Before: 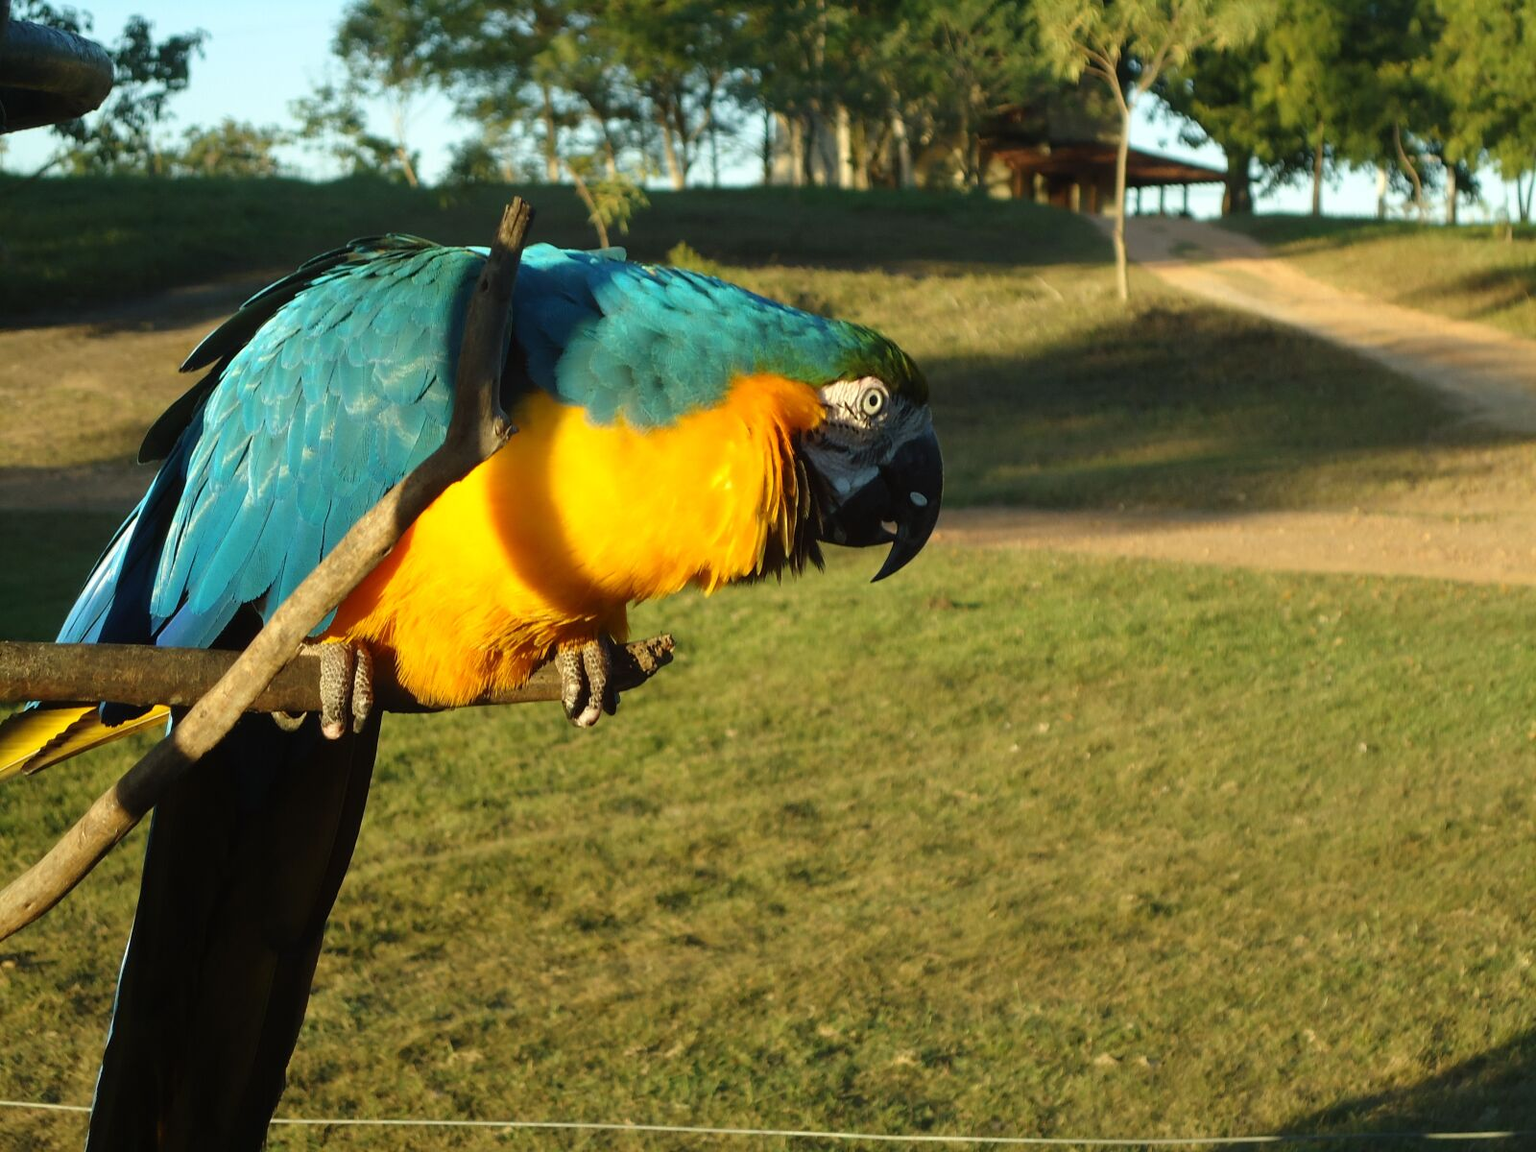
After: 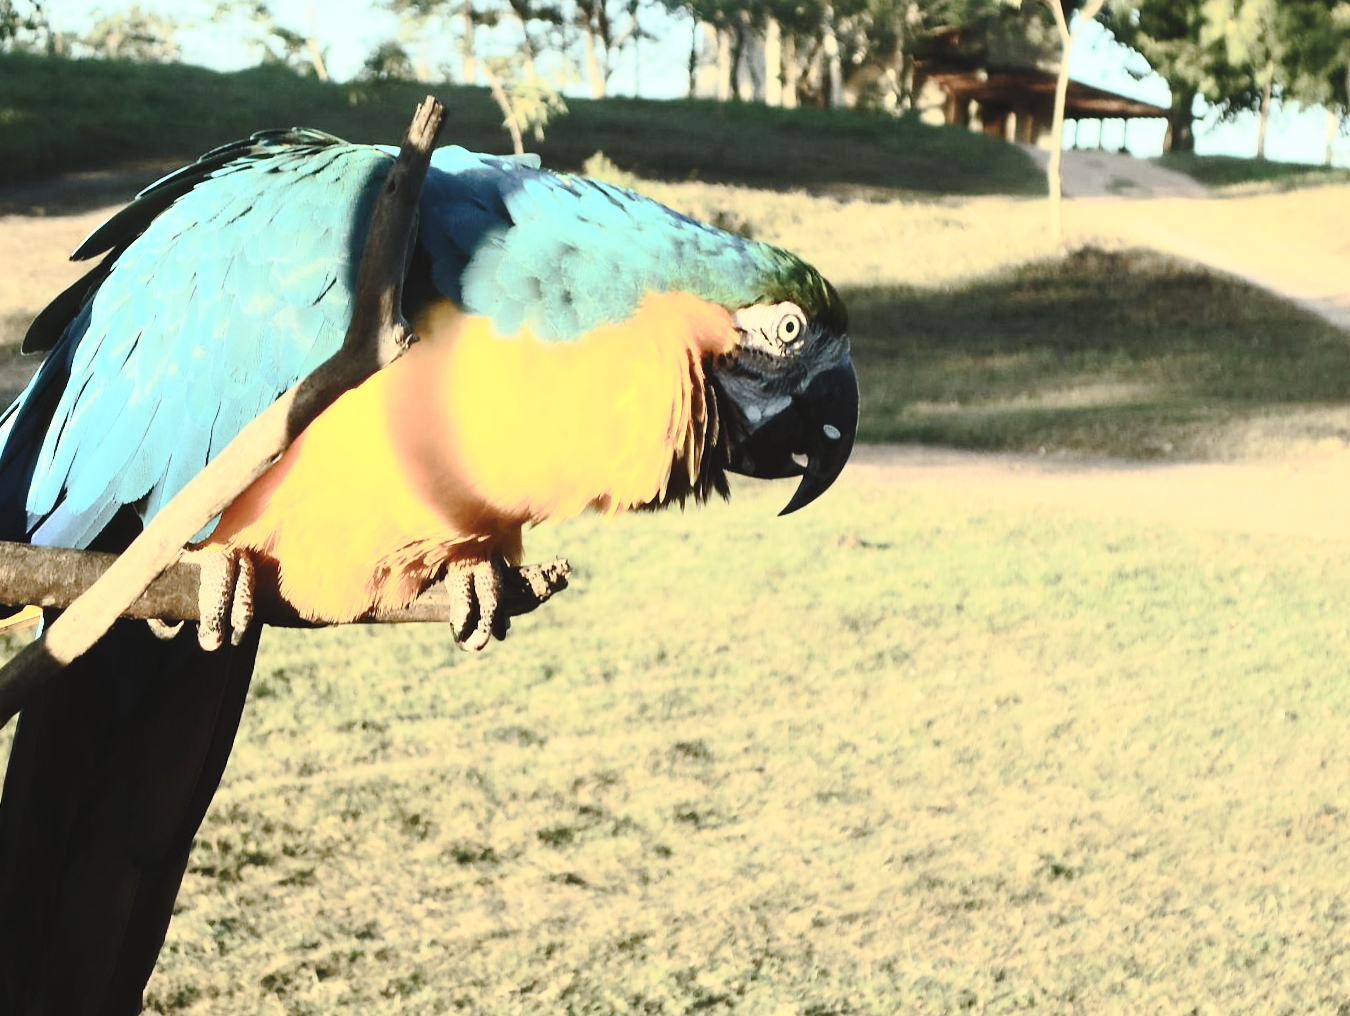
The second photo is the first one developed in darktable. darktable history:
crop and rotate: angle -2.93°, left 5.273%, top 5.207%, right 4.707%, bottom 4.388%
exposure: exposure 0.646 EV, compensate highlight preservation false
tone curve: curves: ch0 [(0, 0.003) (0.211, 0.174) (0.482, 0.519) (0.843, 0.821) (0.992, 0.971)]; ch1 [(0, 0) (0.276, 0.206) (0.393, 0.364) (0.482, 0.477) (0.506, 0.5) (0.523, 0.523) (0.572, 0.592) (0.695, 0.767) (1, 1)]; ch2 [(0, 0) (0.438, 0.456) (0.498, 0.497) (0.536, 0.527) (0.562, 0.584) (0.619, 0.602) (0.698, 0.698) (1, 1)], preserve colors none
contrast brightness saturation: contrast 0.586, brightness 0.576, saturation -0.326
